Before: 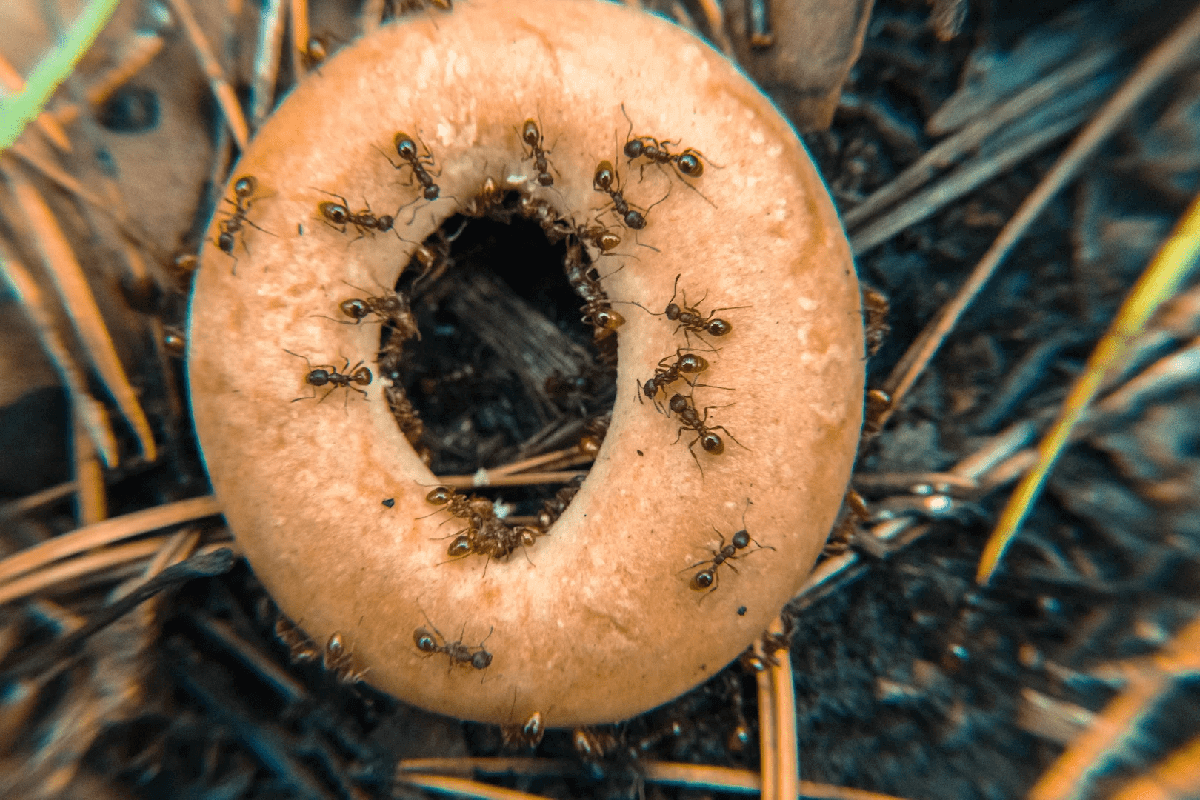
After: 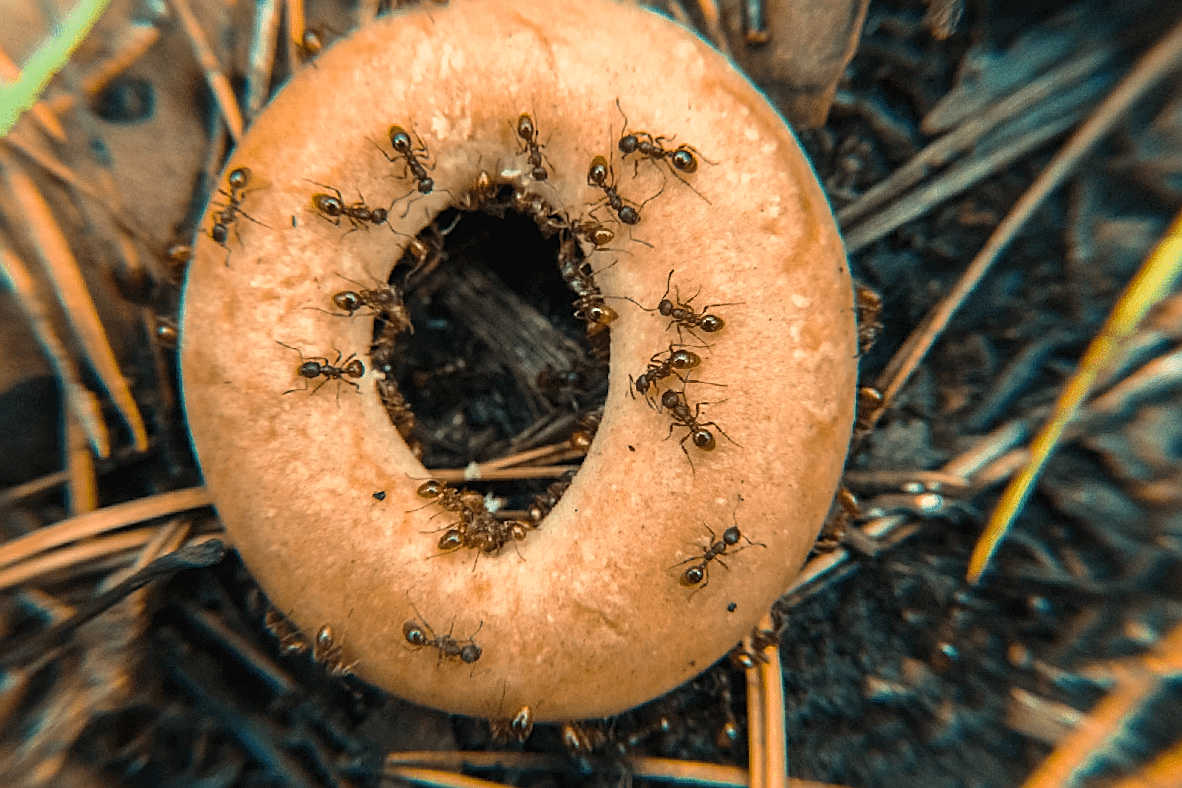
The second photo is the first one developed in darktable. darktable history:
color calibration: x 0.331, y 0.346, temperature 5588.49 K
crop and rotate: angle -0.583°
sharpen: on, module defaults
